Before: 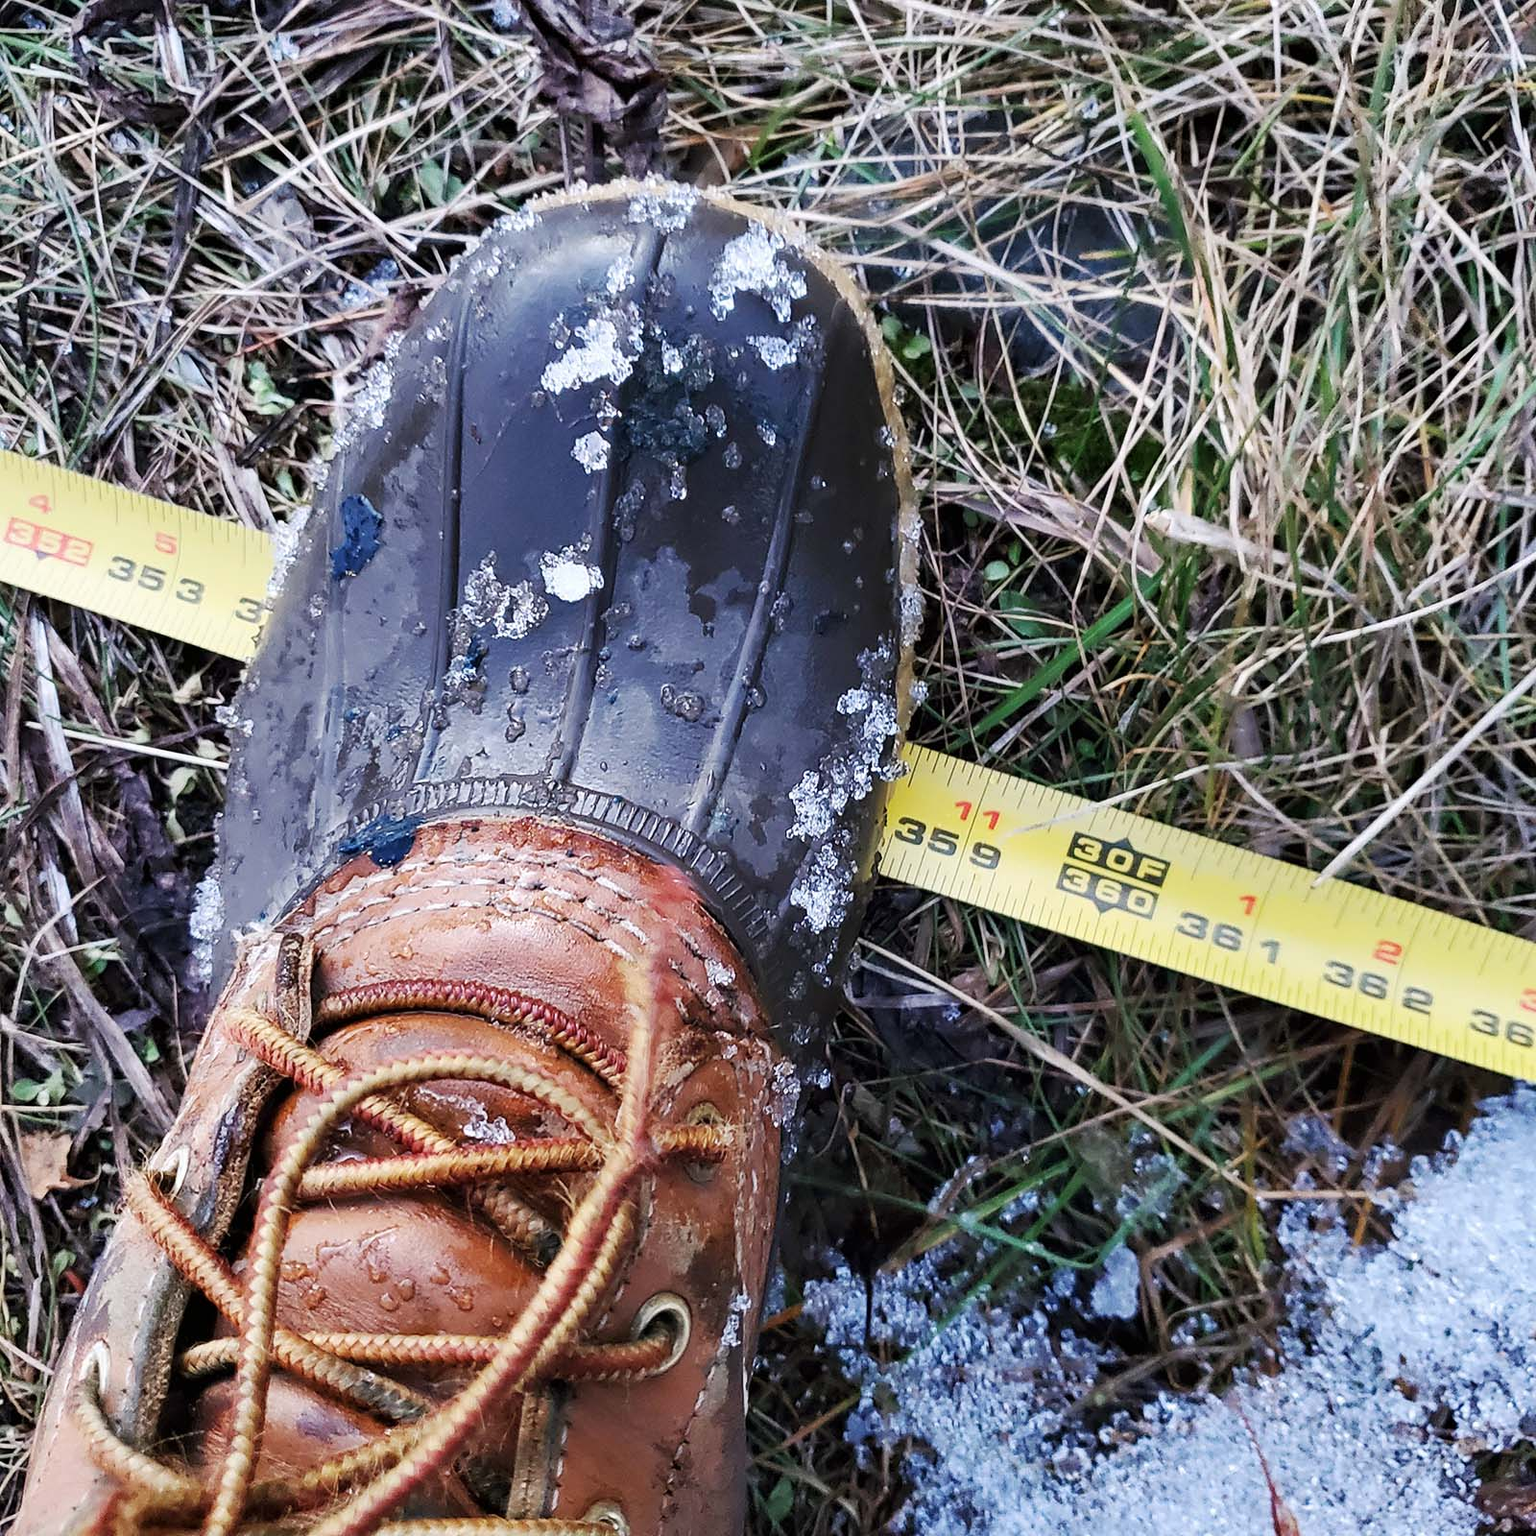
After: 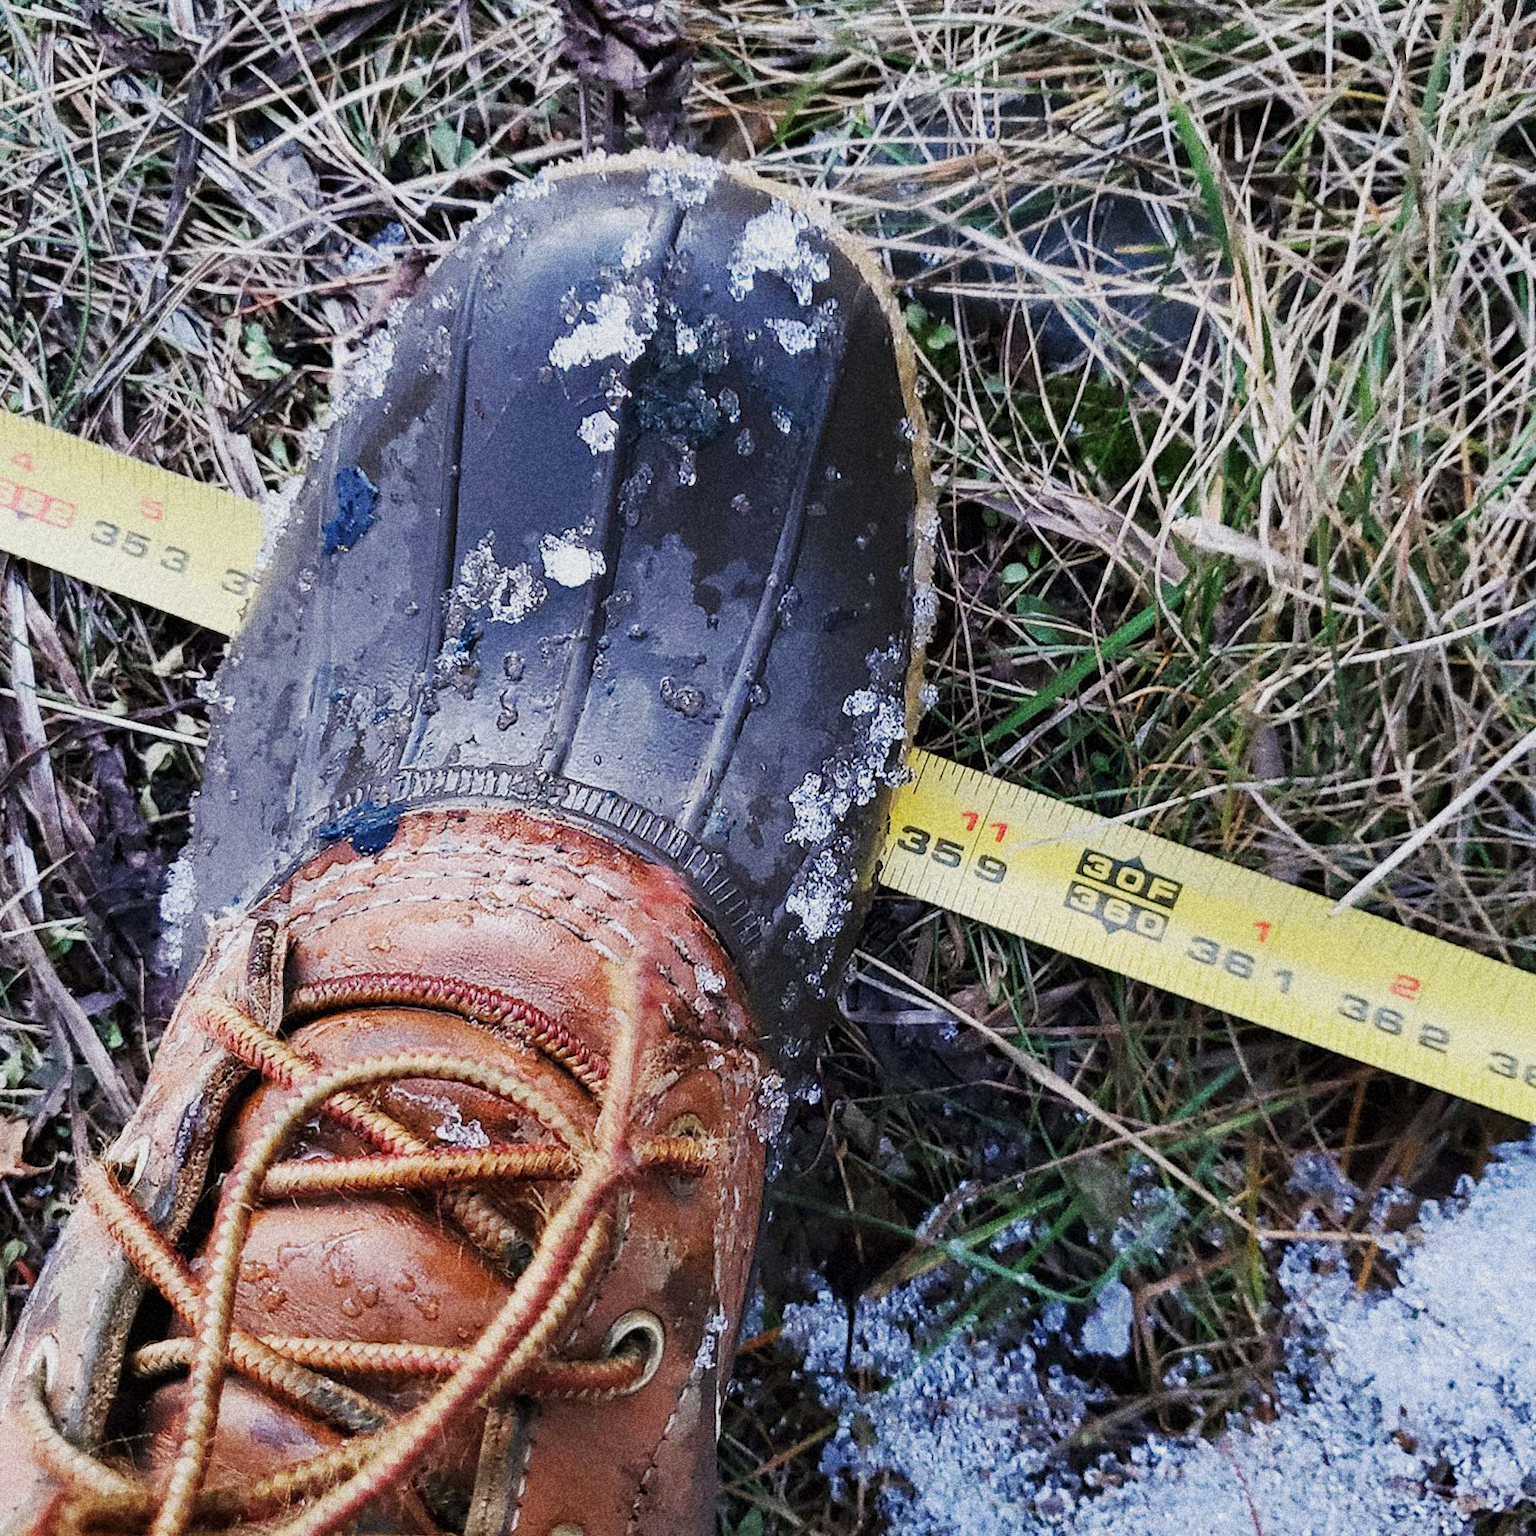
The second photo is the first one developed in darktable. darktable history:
crop and rotate: angle -2.38°
sigmoid: contrast 1.22, skew 0.65
grain: coarseness 14.49 ISO, strength 48.04%, mid-tones bias 35%
